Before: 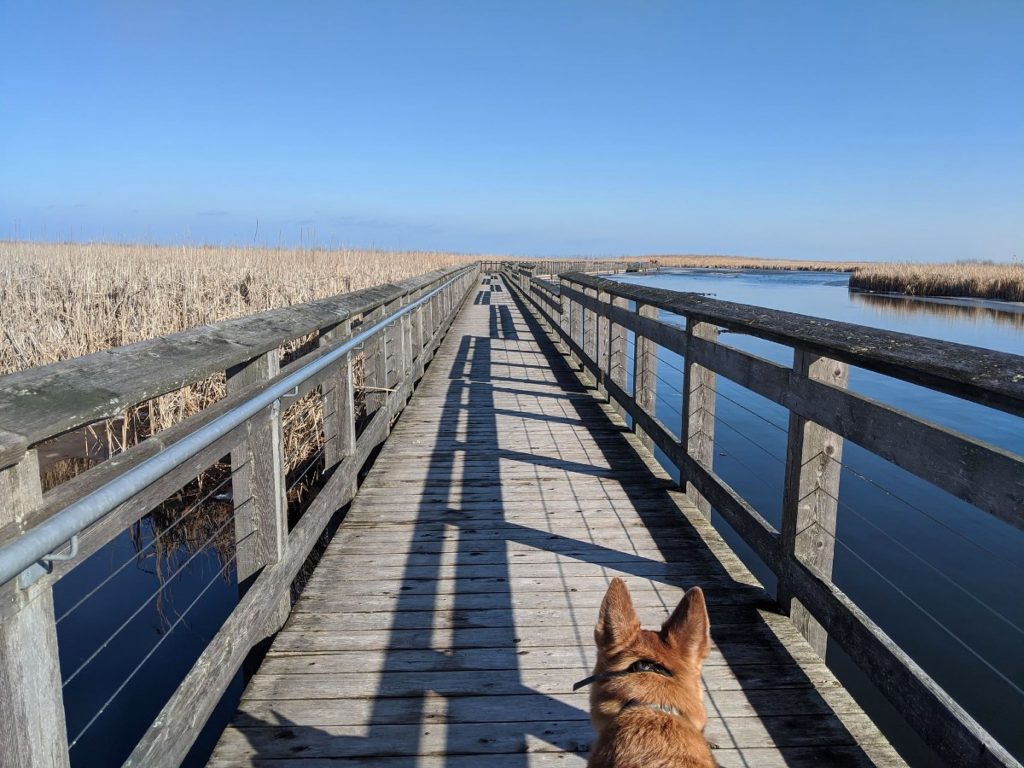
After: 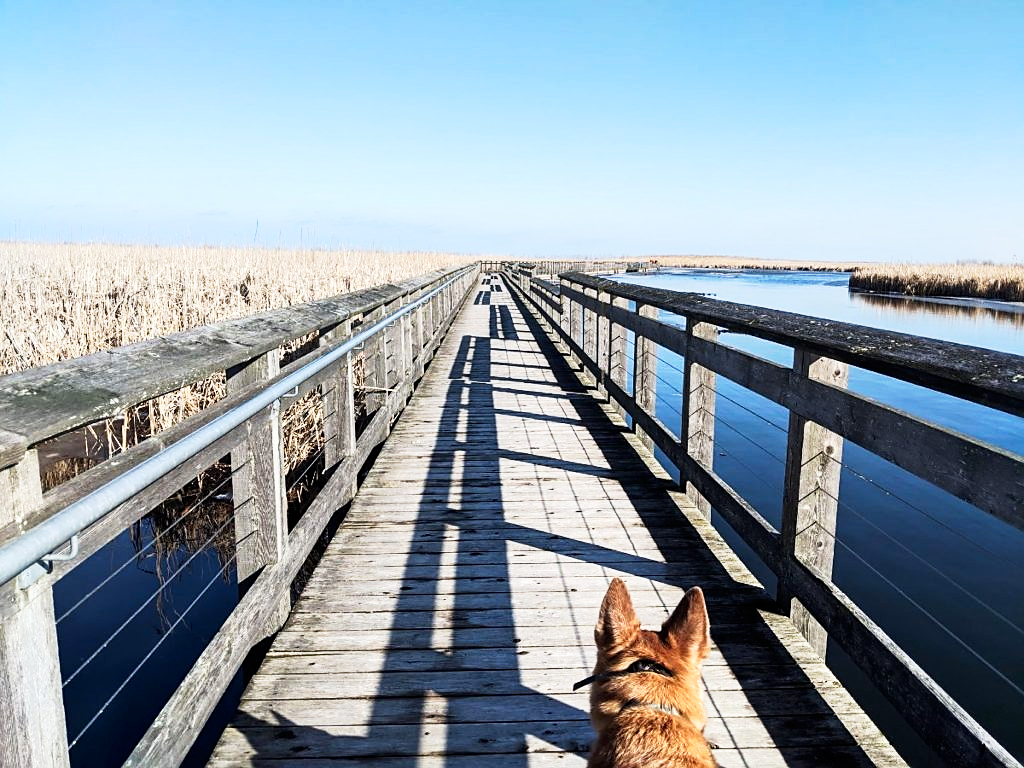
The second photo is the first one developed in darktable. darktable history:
tone equalizer: -8 EV -0.389 EV, -7 EV -0.358 EV, -6 EV -0.337 EV, -5 EV -0.205 EV, -3 EV 0.252 EV, -2 EV 0.317 EV, -1 EV 0.371 EV, +0 EV 0.408 EV, edges refinement/feathering 500, mask exposure compensation -1.57 EV, preserve details no
base curve: curves: ch0 [(0, 0) (0.005, 0.002) (0.193, 0.295) (0.399, 0.664) (0.75, 0.928) (1, 1)], preserve colors none
sharpen: radius 1.847, amount 0.39, threshold 1.631
